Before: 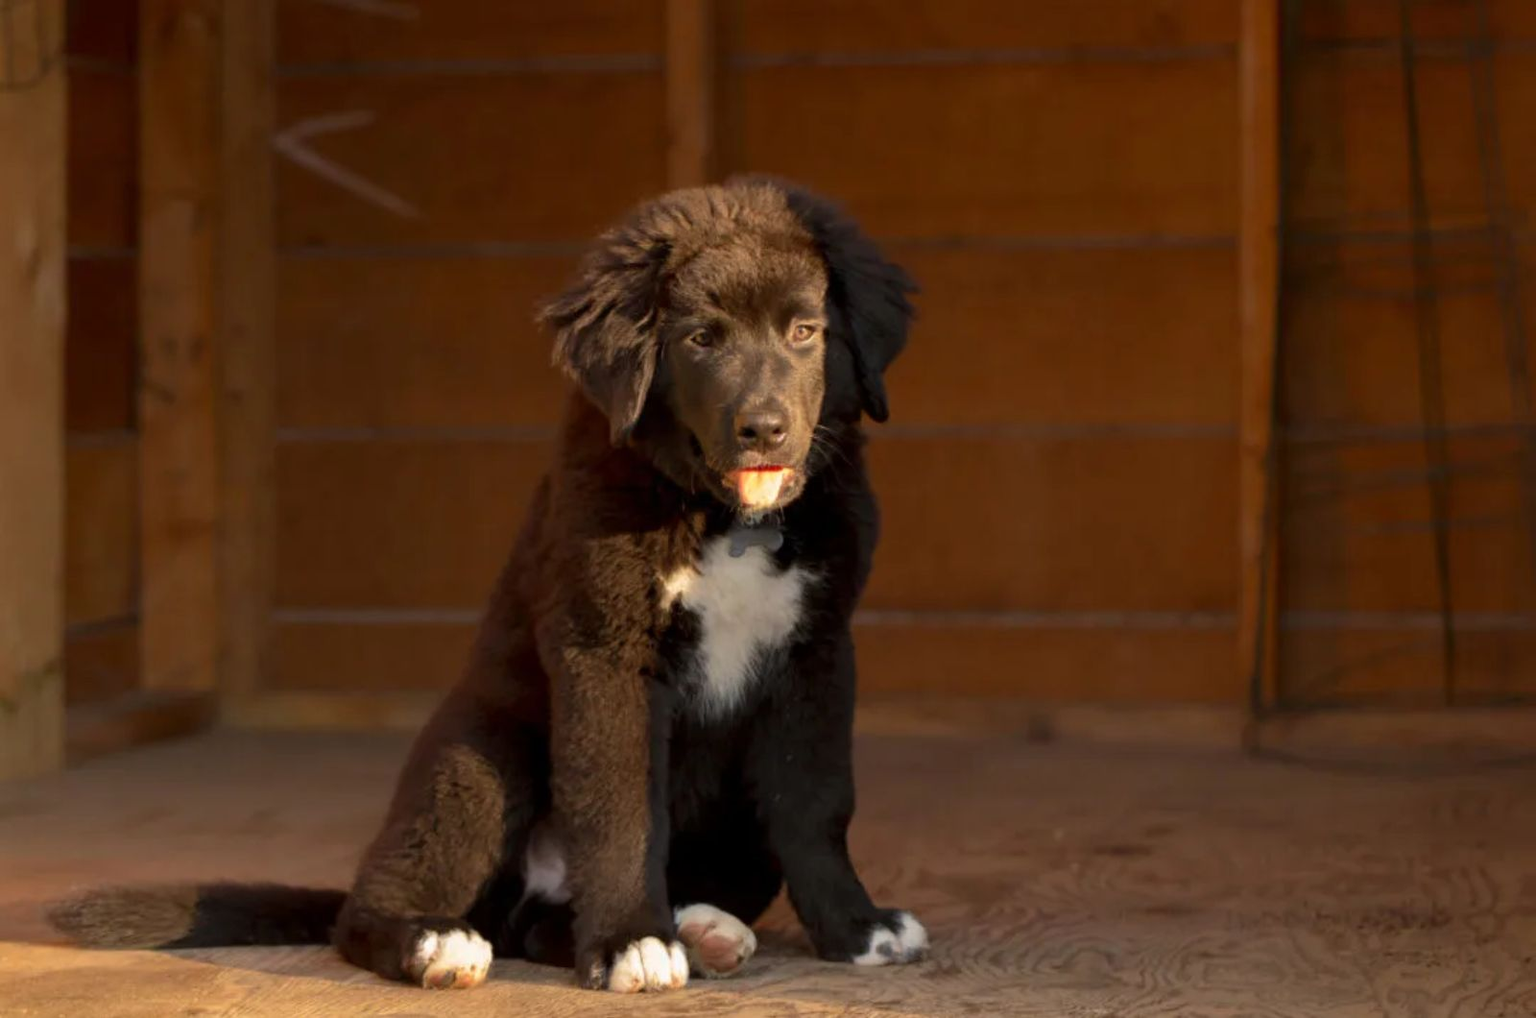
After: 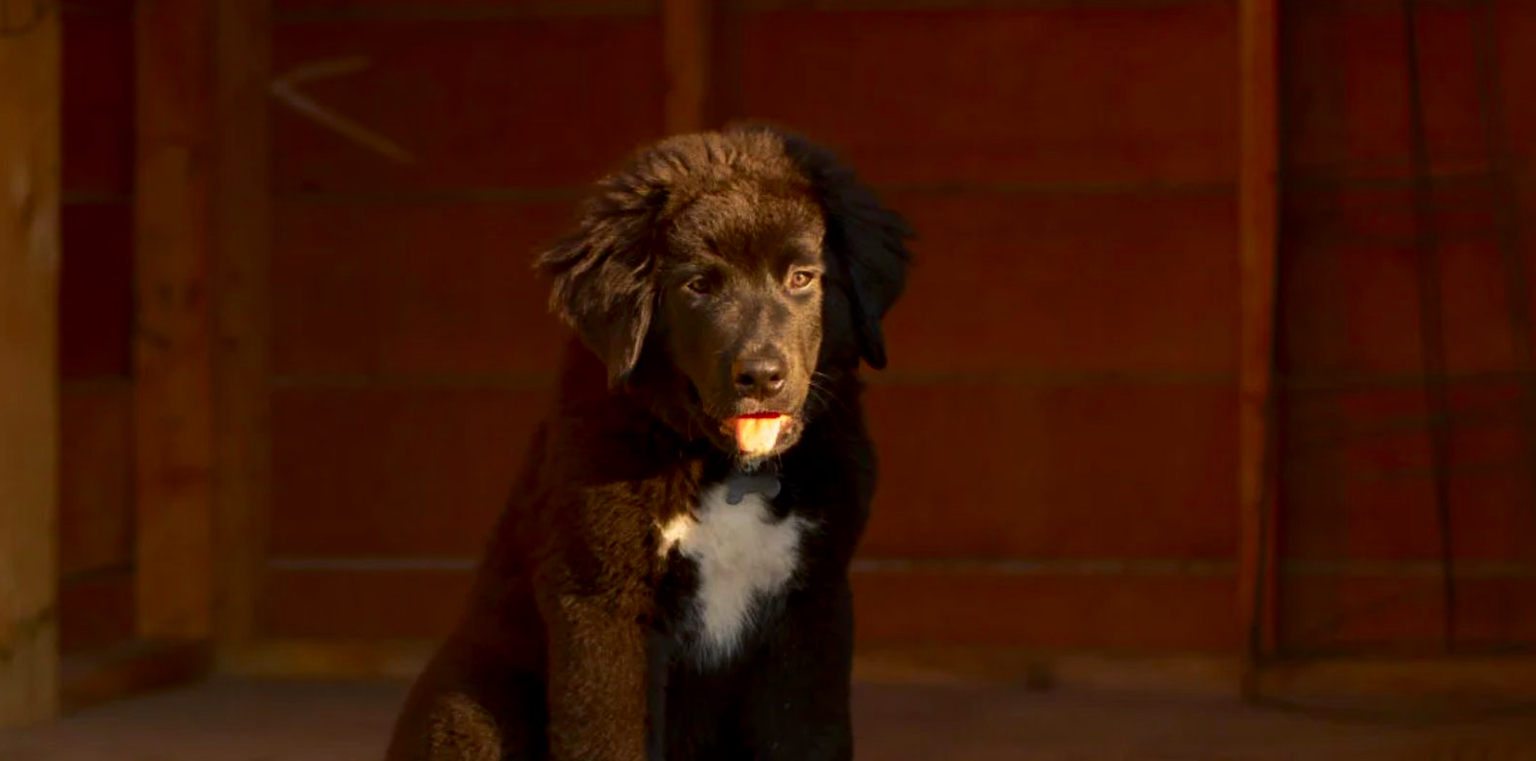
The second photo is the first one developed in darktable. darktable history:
contrast brightness saturation: contrast 0.118, brightness -0.12, saturation 0.202
crop: left 0.392%, top 5.465%, bottom 19.925%
